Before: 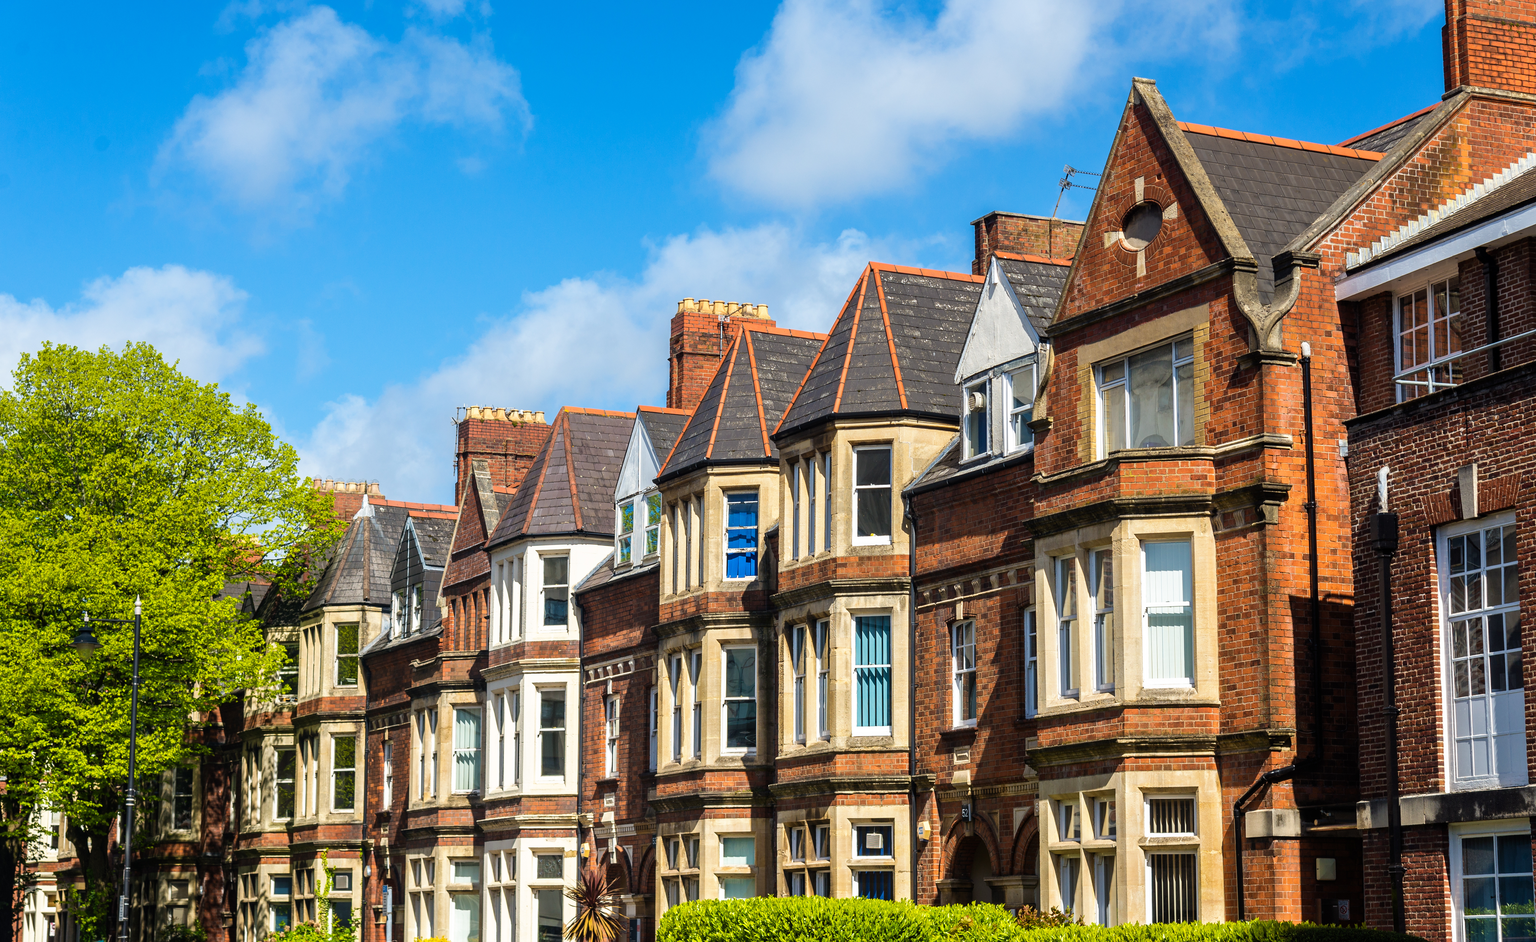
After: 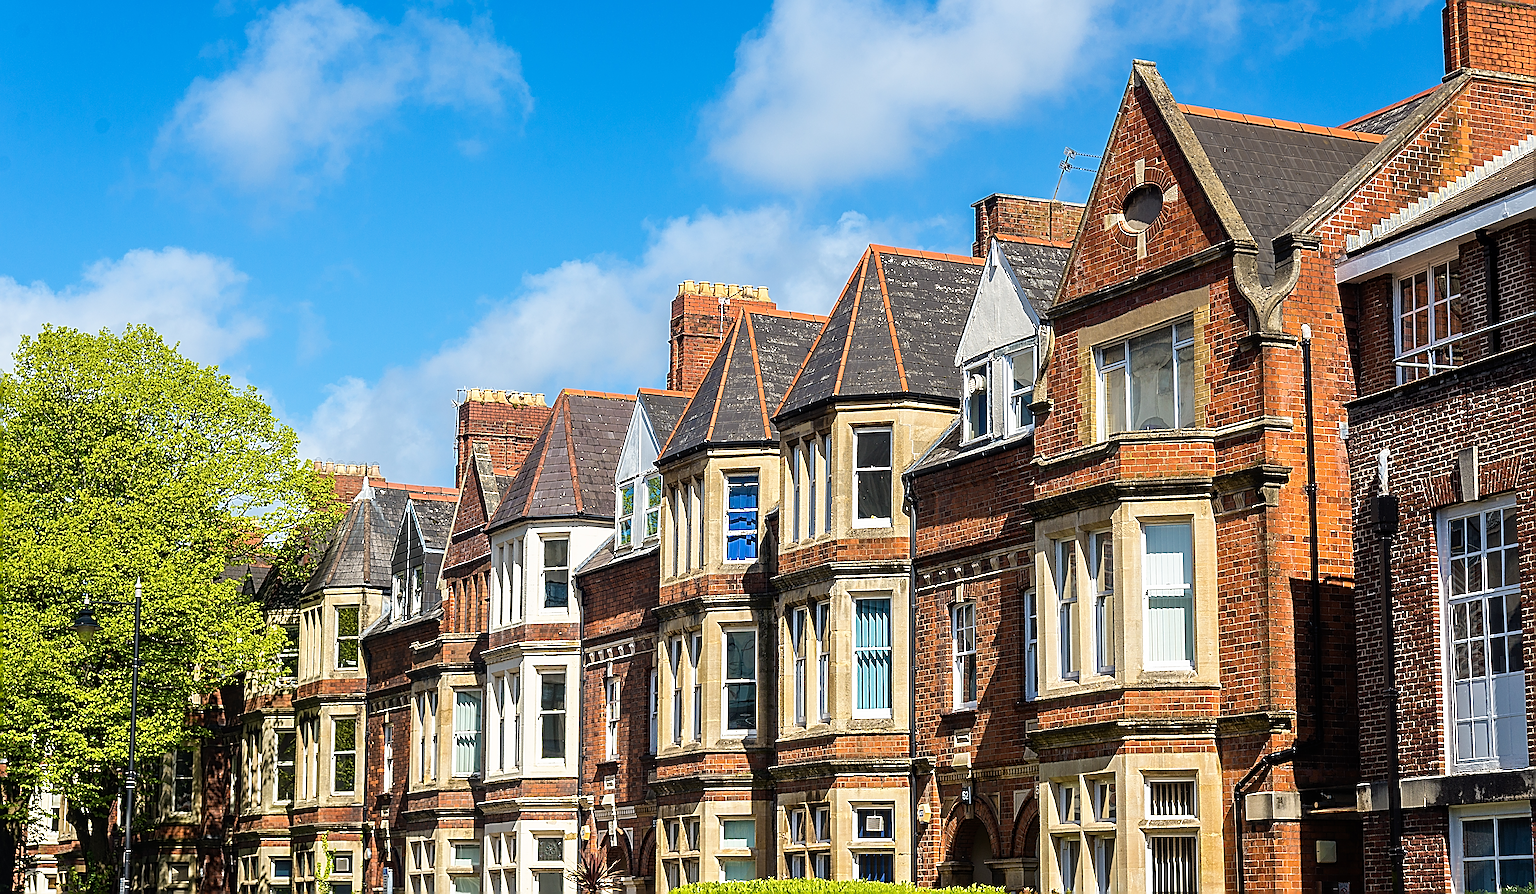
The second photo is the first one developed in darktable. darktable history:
crop and rotate: top 1.951%, bottom 3.135%
sharpen: radius 4.002, amount 1.989
